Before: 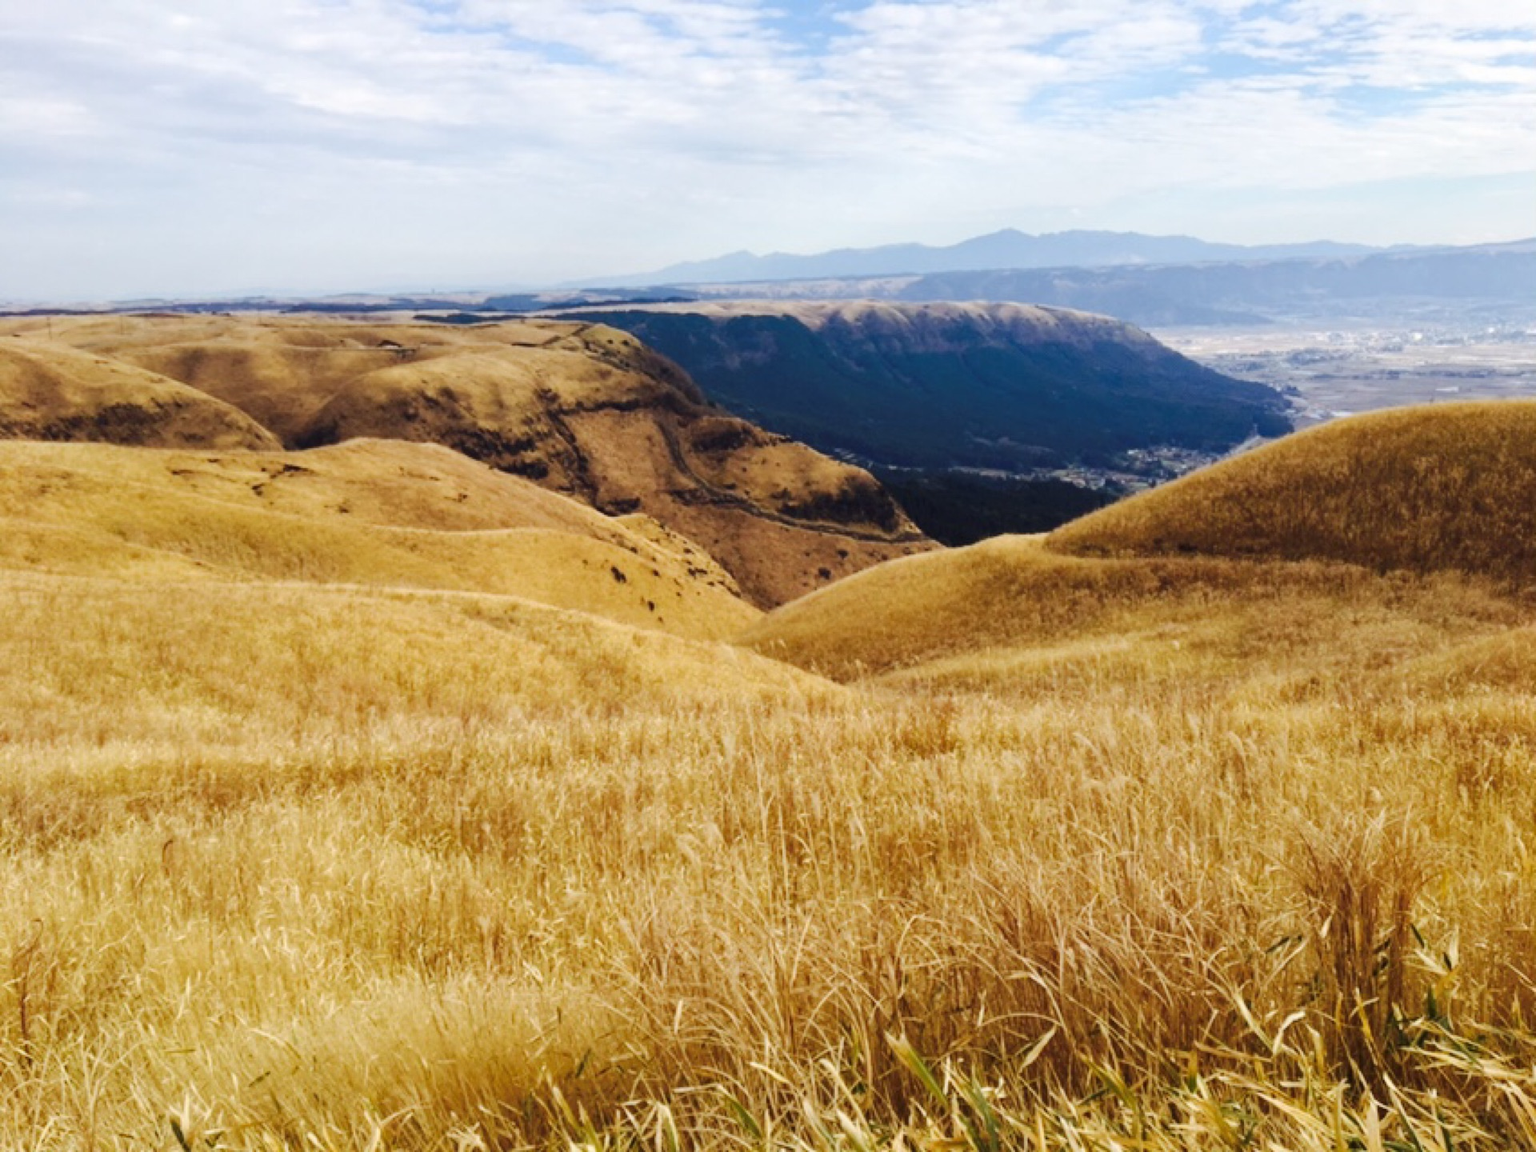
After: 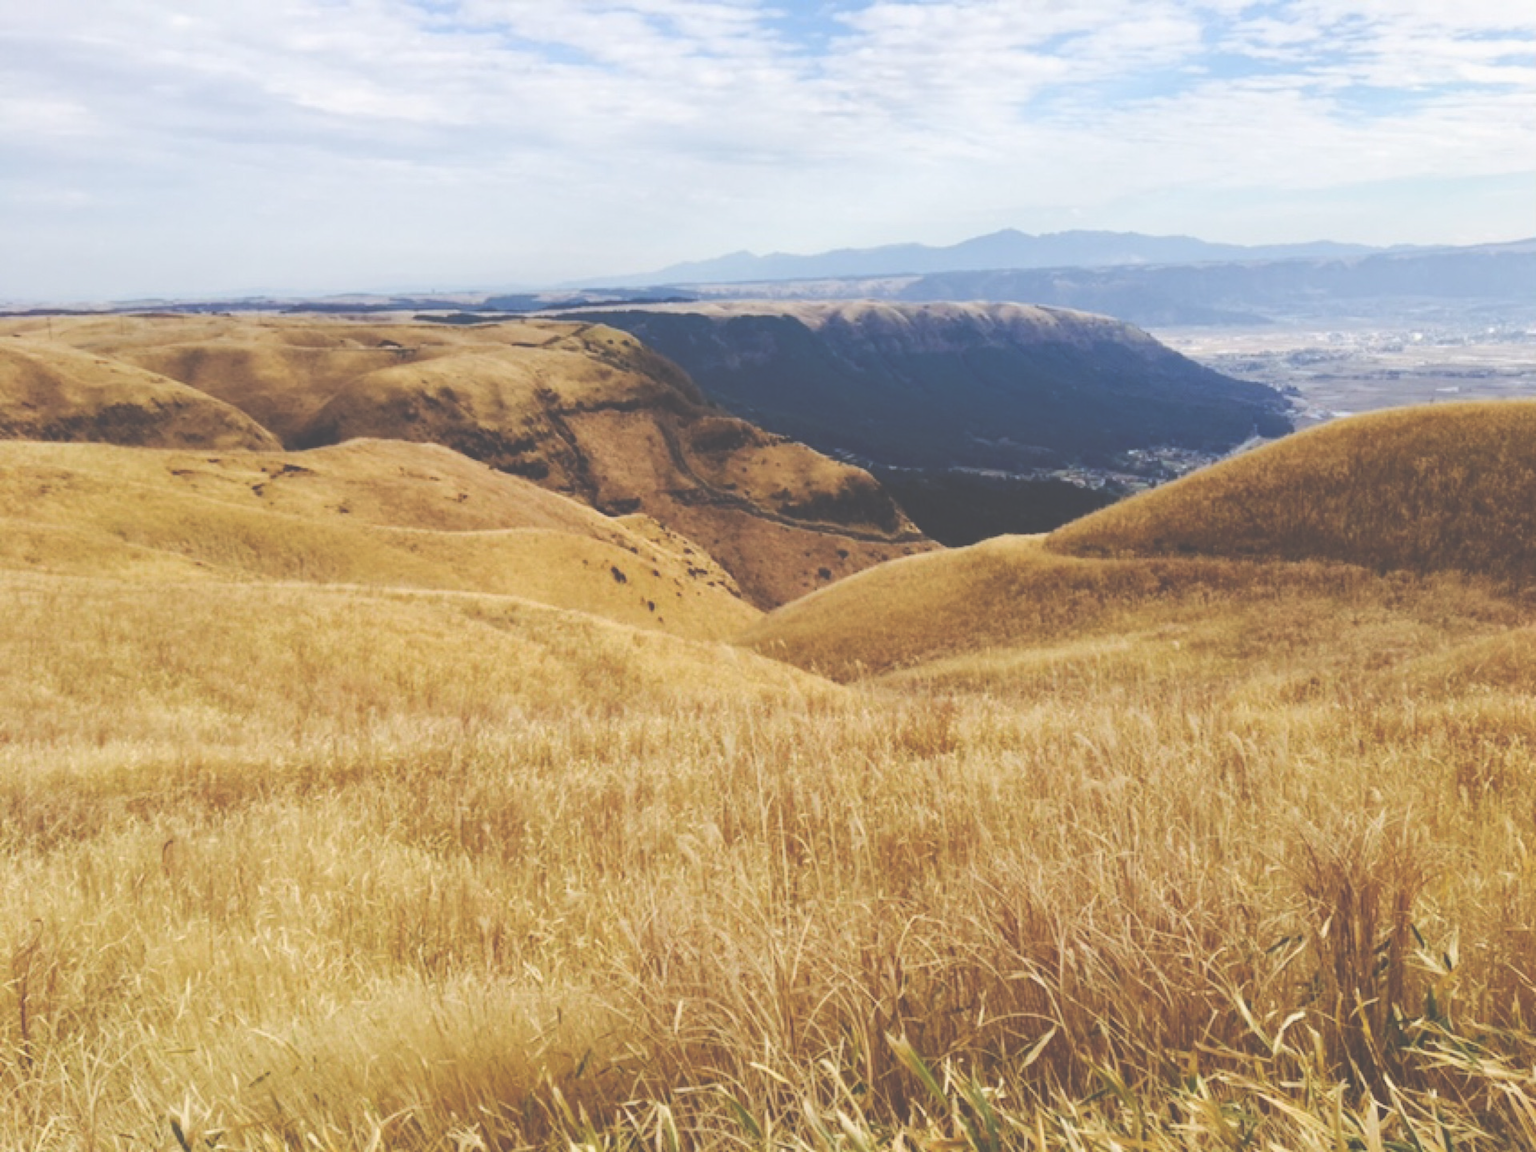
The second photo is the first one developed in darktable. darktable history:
exposure: black level correction -0.062, exposure -0.05 EV, compensate exposure bias true, compensate highlight preservation false
